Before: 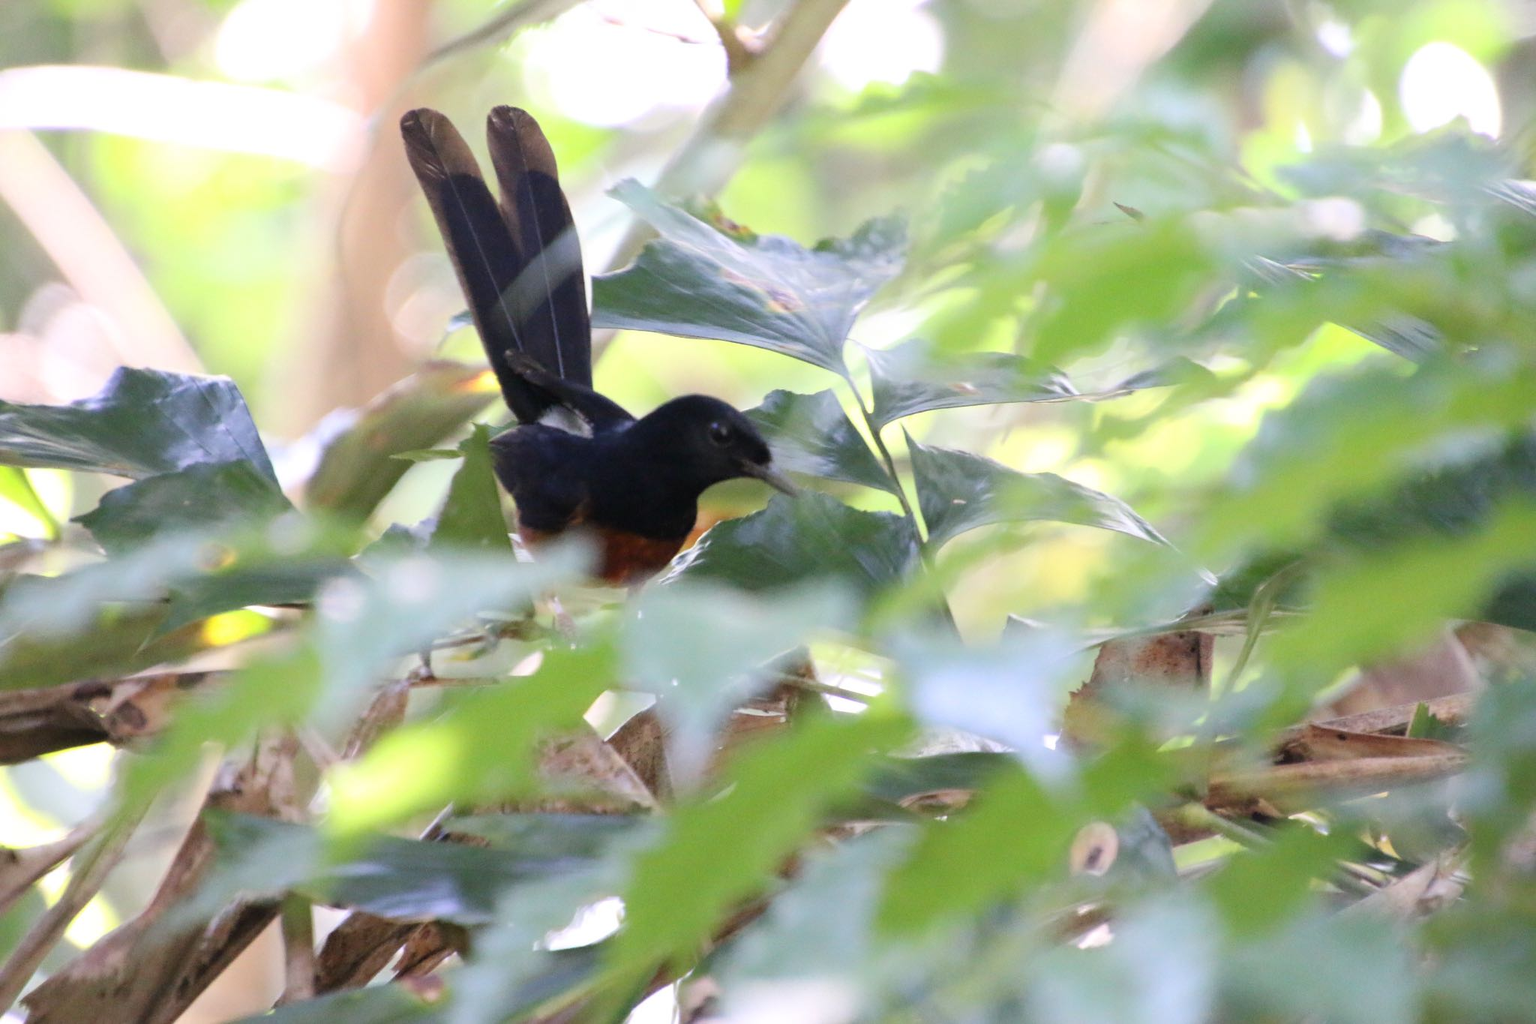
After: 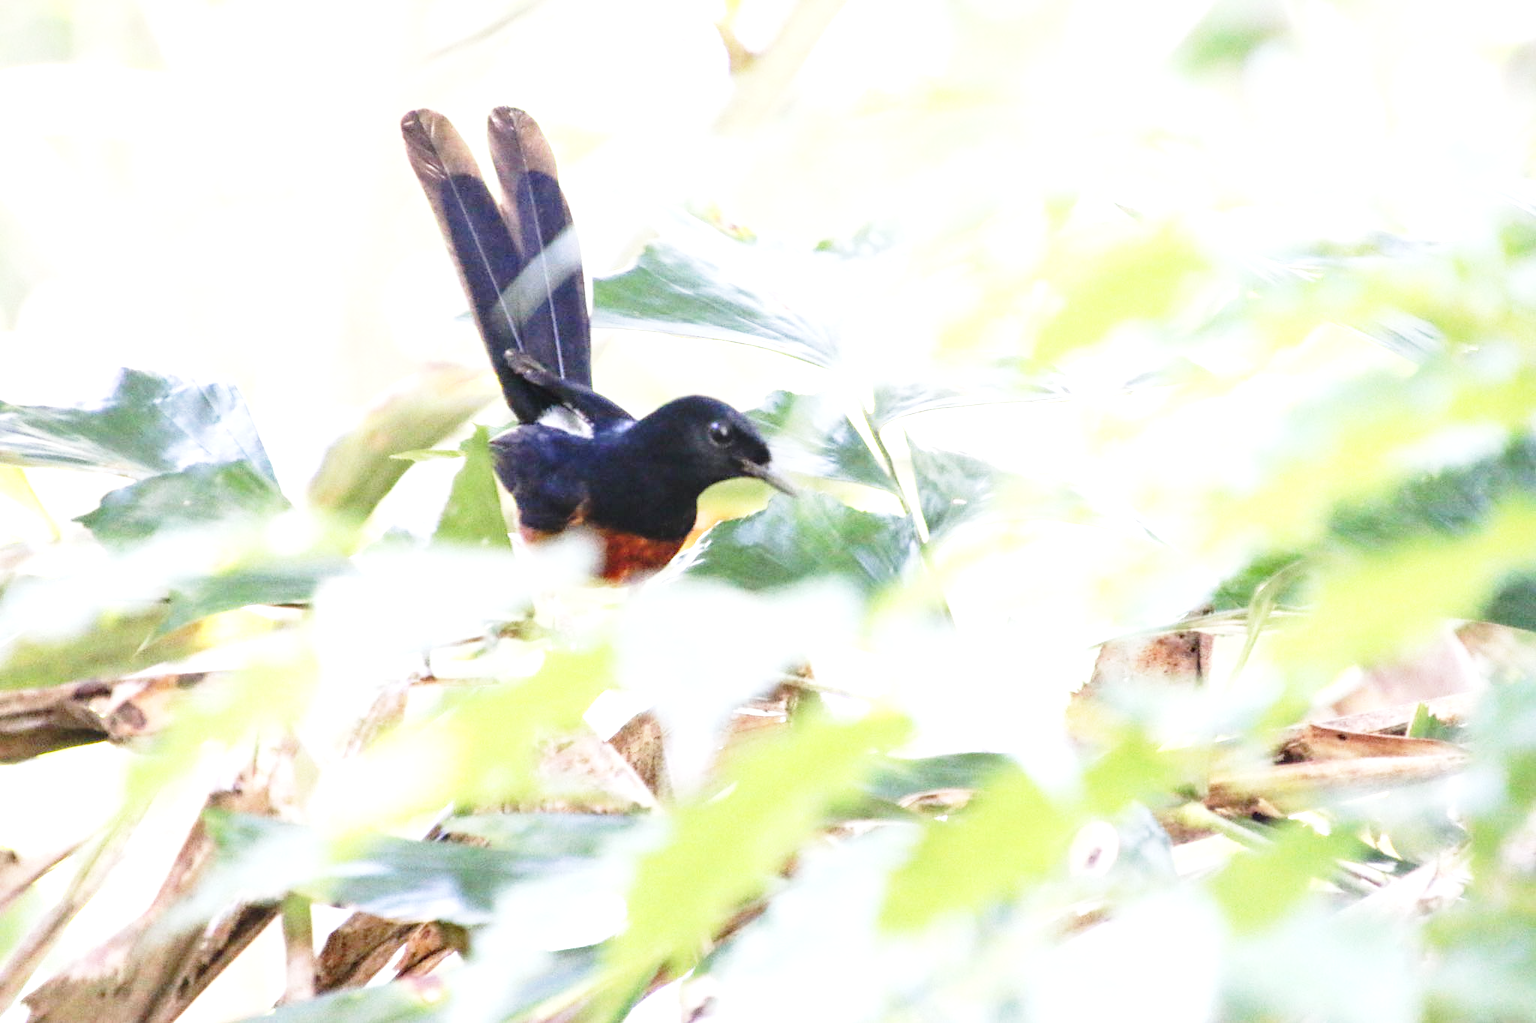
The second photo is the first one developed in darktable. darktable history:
local contrast: detail 130%
base curve: curves: ch0 [(0, 0) (0.028, 0.03) (0.121, 0.232) (0.46, 0.748) (0.859, 0.968) (1, 1)], preserve colors none
exposure: black level correction 0, exposure 1.3 EV, compensate exposure bias true, compensate highlight preservation false
